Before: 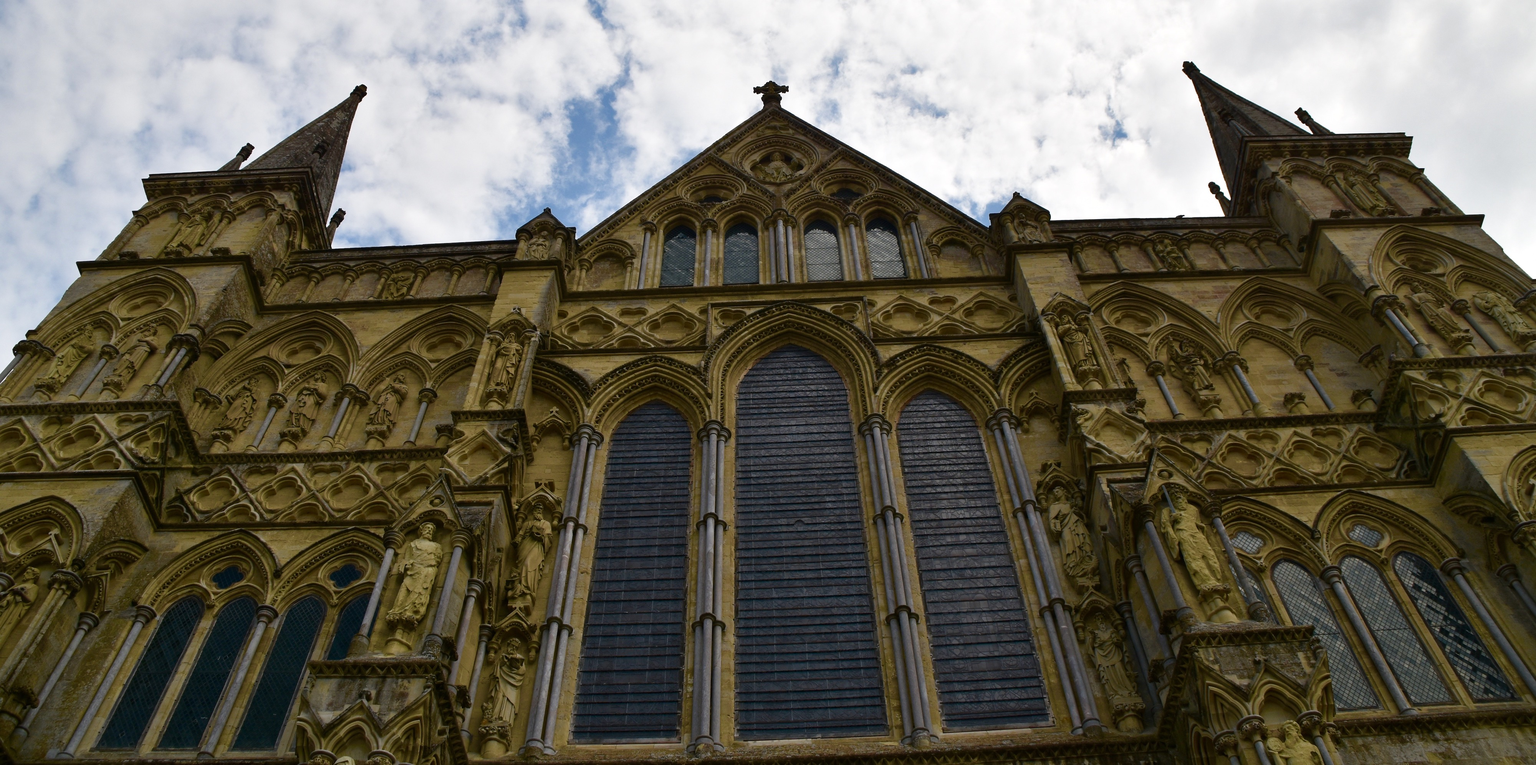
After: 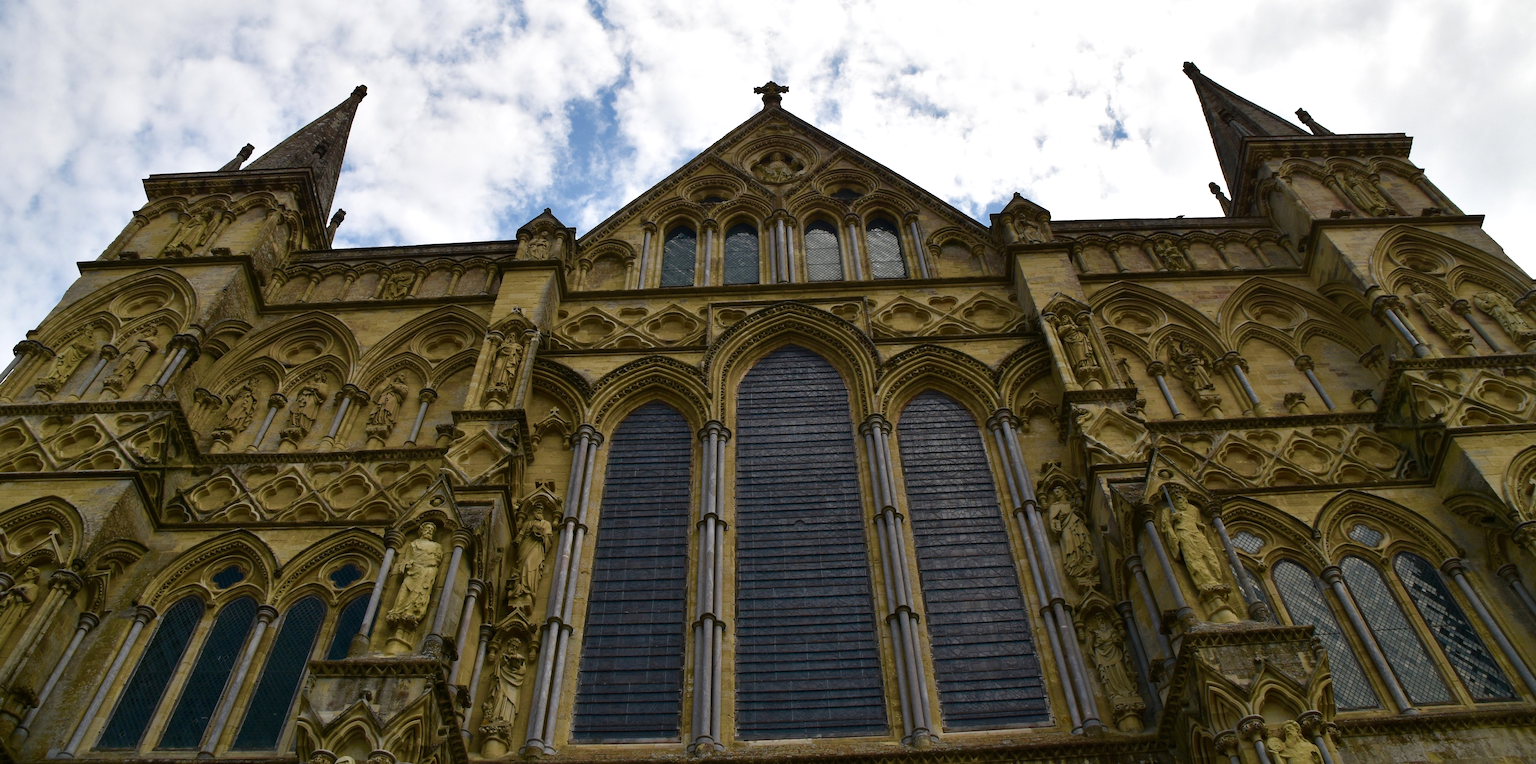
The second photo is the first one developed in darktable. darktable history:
exposure: exposure 0.2 EV, compensate highlight preservation false
